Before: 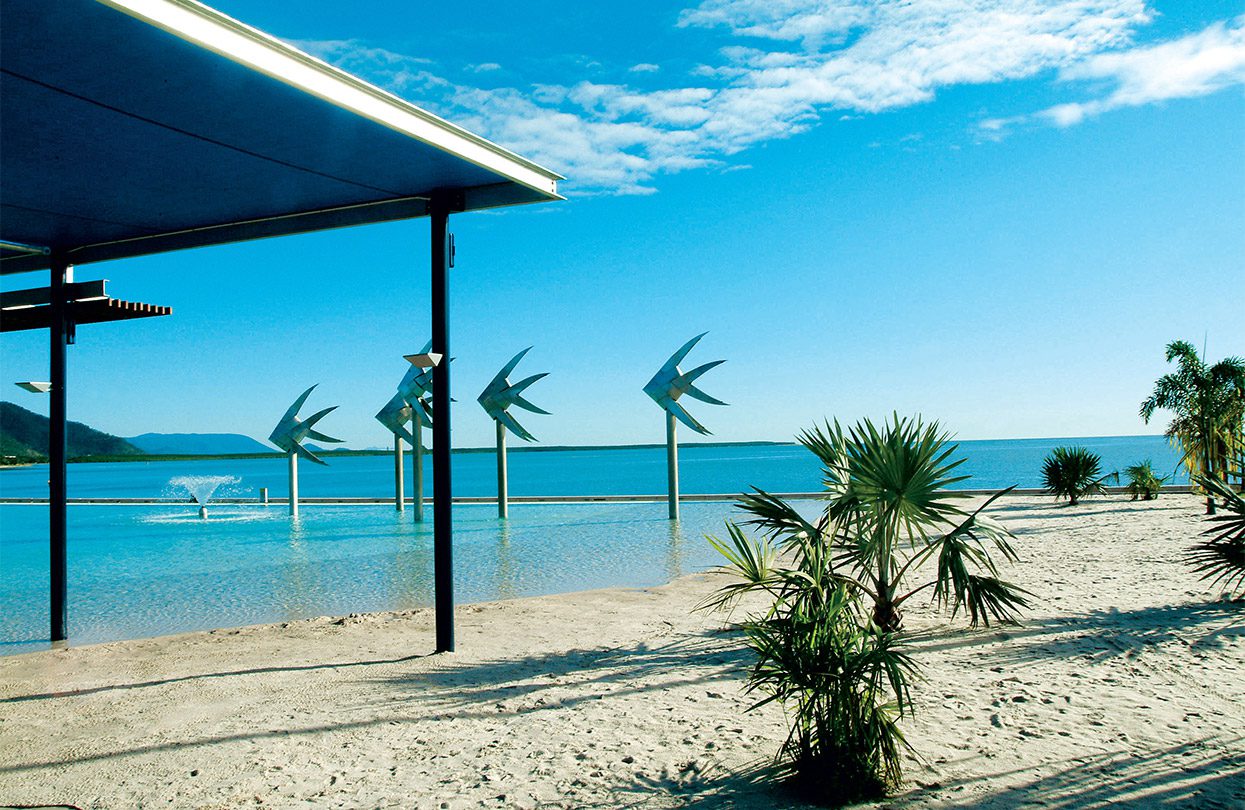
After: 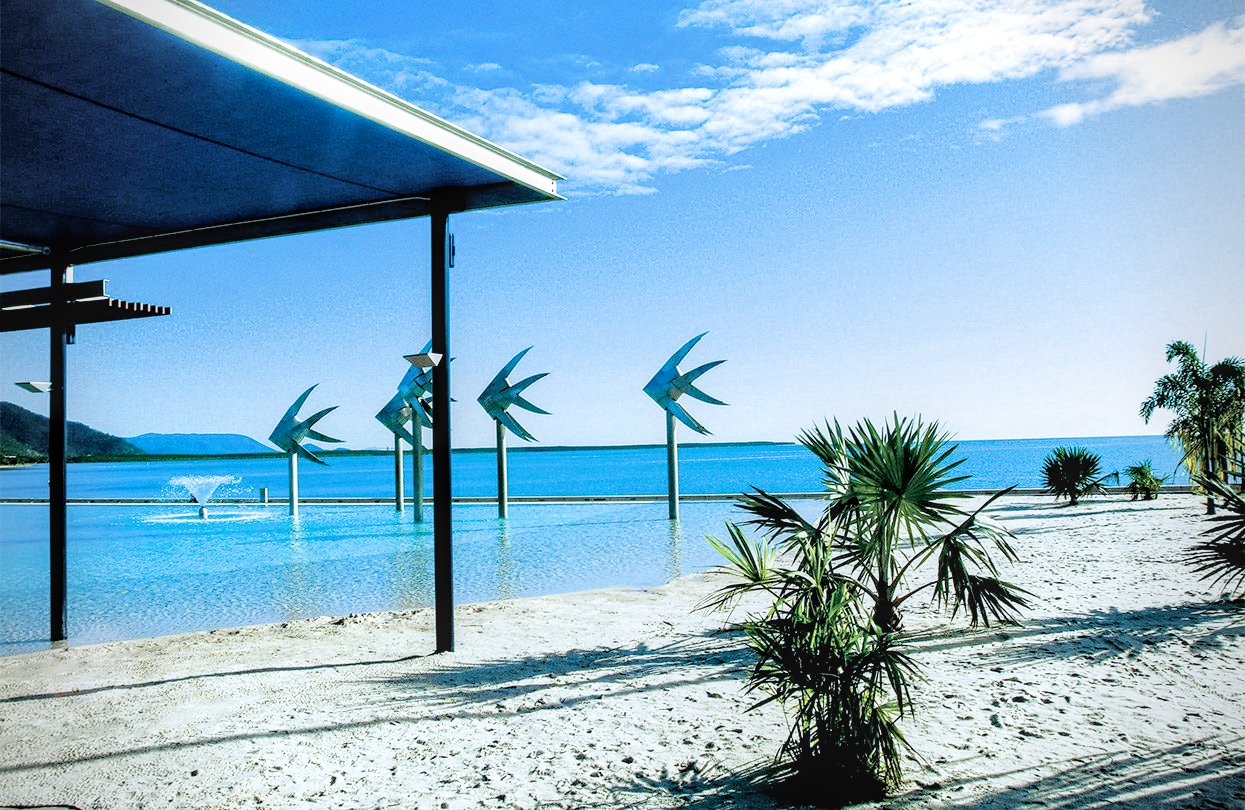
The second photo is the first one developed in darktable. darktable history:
filmic rgb: black relative exposure -4.91 EV, white relative exposure 2.84 EV, hardness 3.7
exposure: black level correction 0.001, exposure 0.5 EV, compensate exposure bias true, compensate highlight preservation false
vignetting: fall-off radius 60.92%
local contrast: on, module defaults
white balance: red 0.926, green 1.003, blue 1.133
